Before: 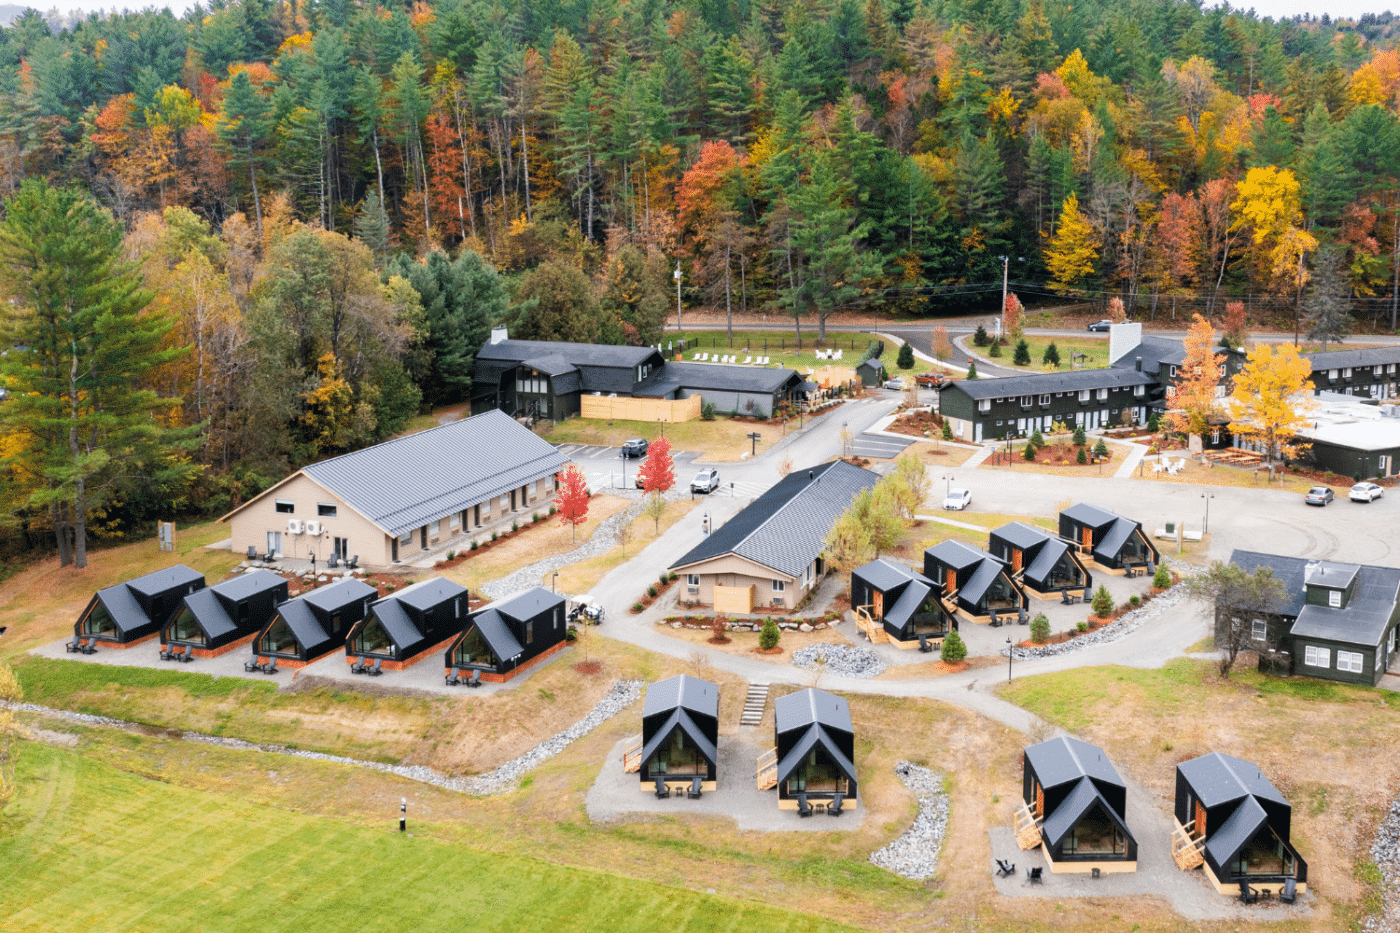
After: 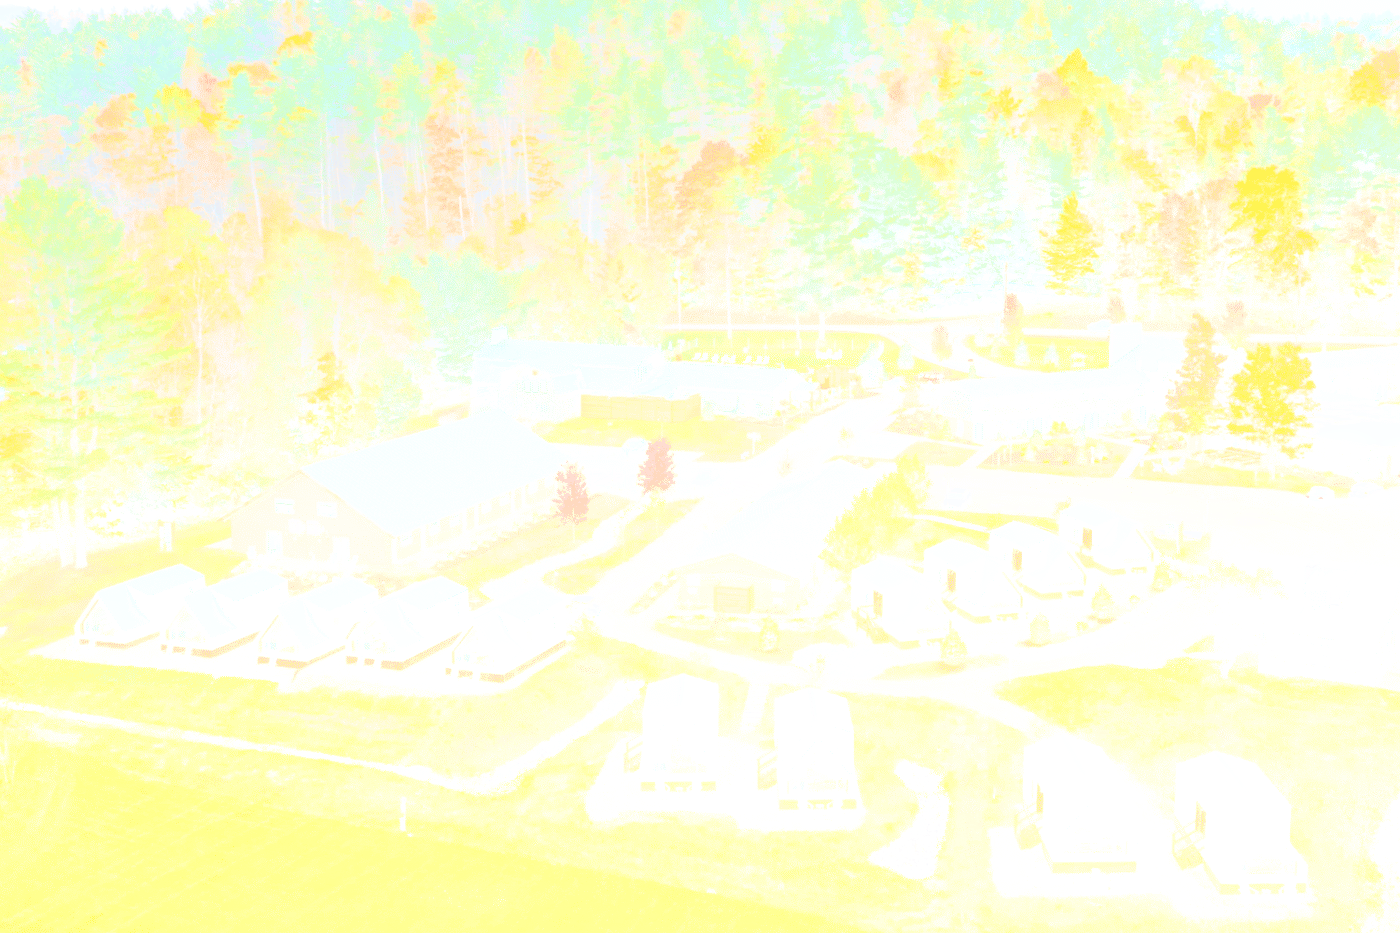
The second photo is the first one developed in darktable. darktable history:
bloom: size 85%, threshold 5%, strength 85%
local contrast: detail 130%
exposure: exposure 0.2 EV, compensate highlight preservation false
